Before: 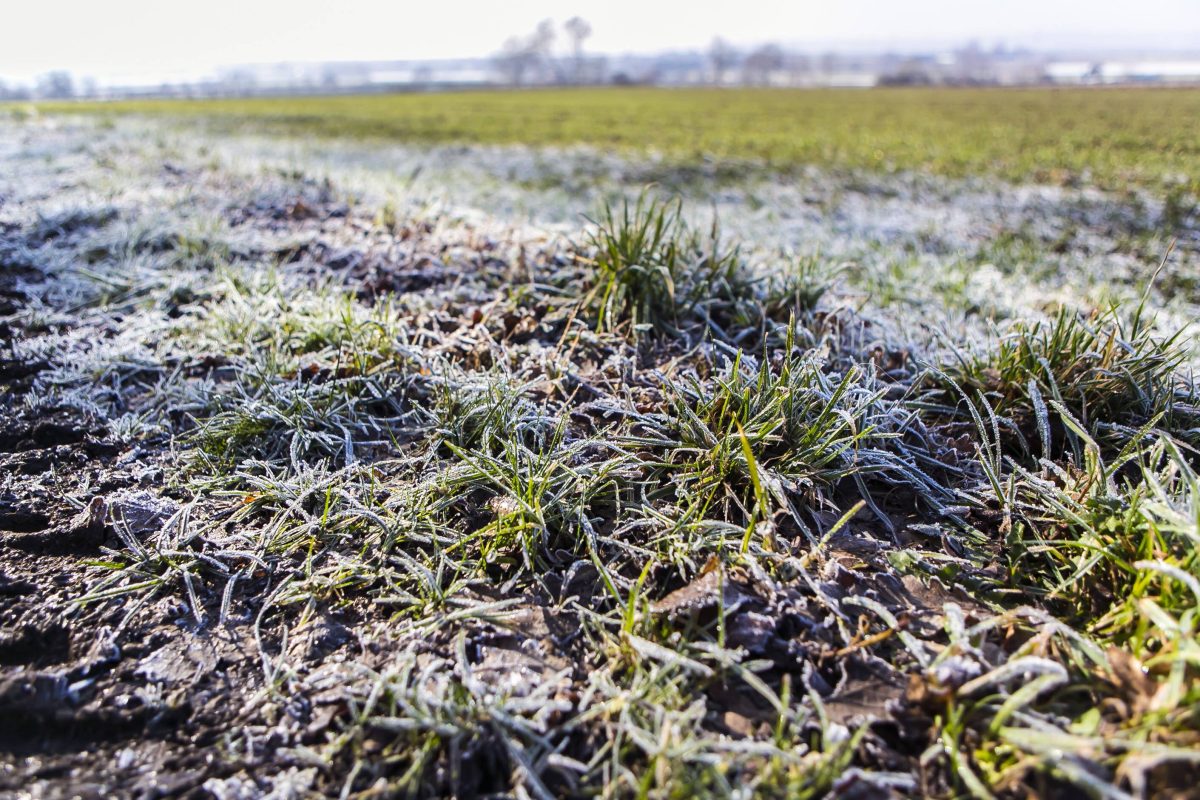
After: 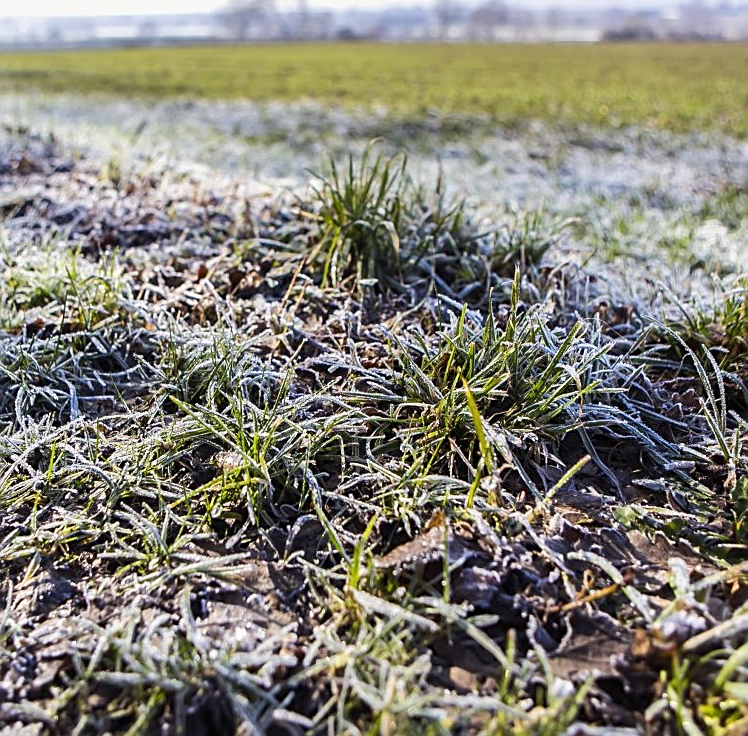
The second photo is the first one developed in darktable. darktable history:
crop and rotate: left 22.918%, top 5.629%, right 14.711%, bottom 2.247%
sharpen: on, module defaults
